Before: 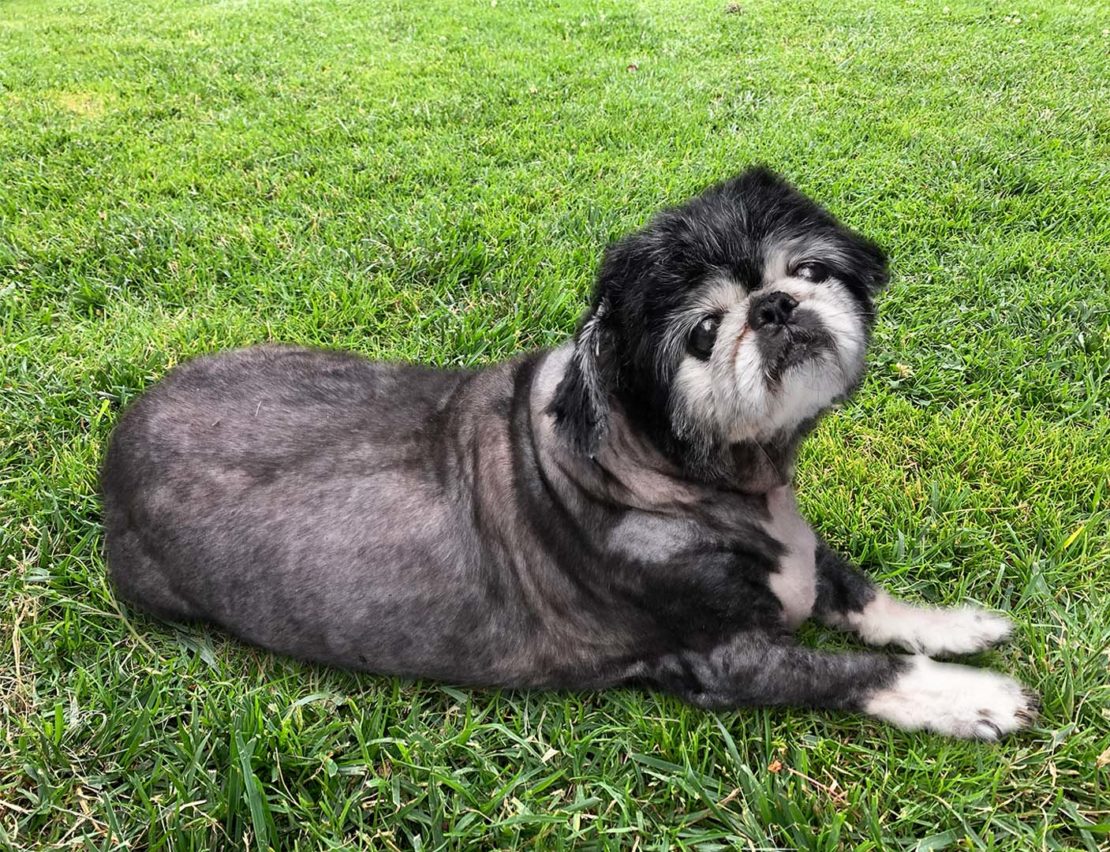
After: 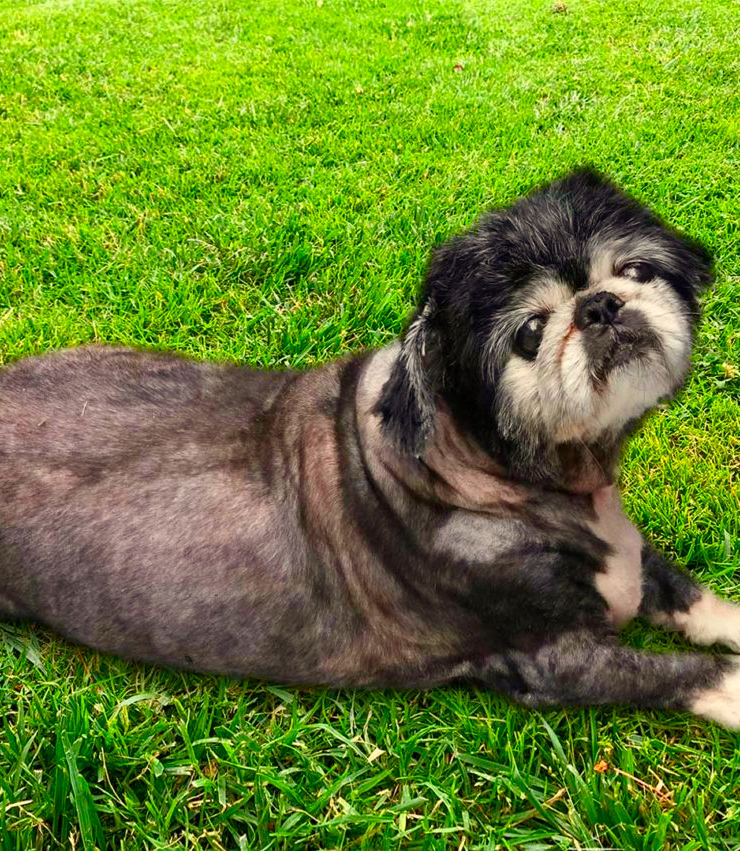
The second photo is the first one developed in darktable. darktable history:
crop and rotate: left 15.754%, right 17.579%
contrast brightness saturation: saturation 0.5
color balance rgb: perceptual saturation grading › global saturation 20%, perceptual saturation grading › highlights -25%, perceptual saturation grading › shadows 50%
white balance: red 1.029, blue 0.92
